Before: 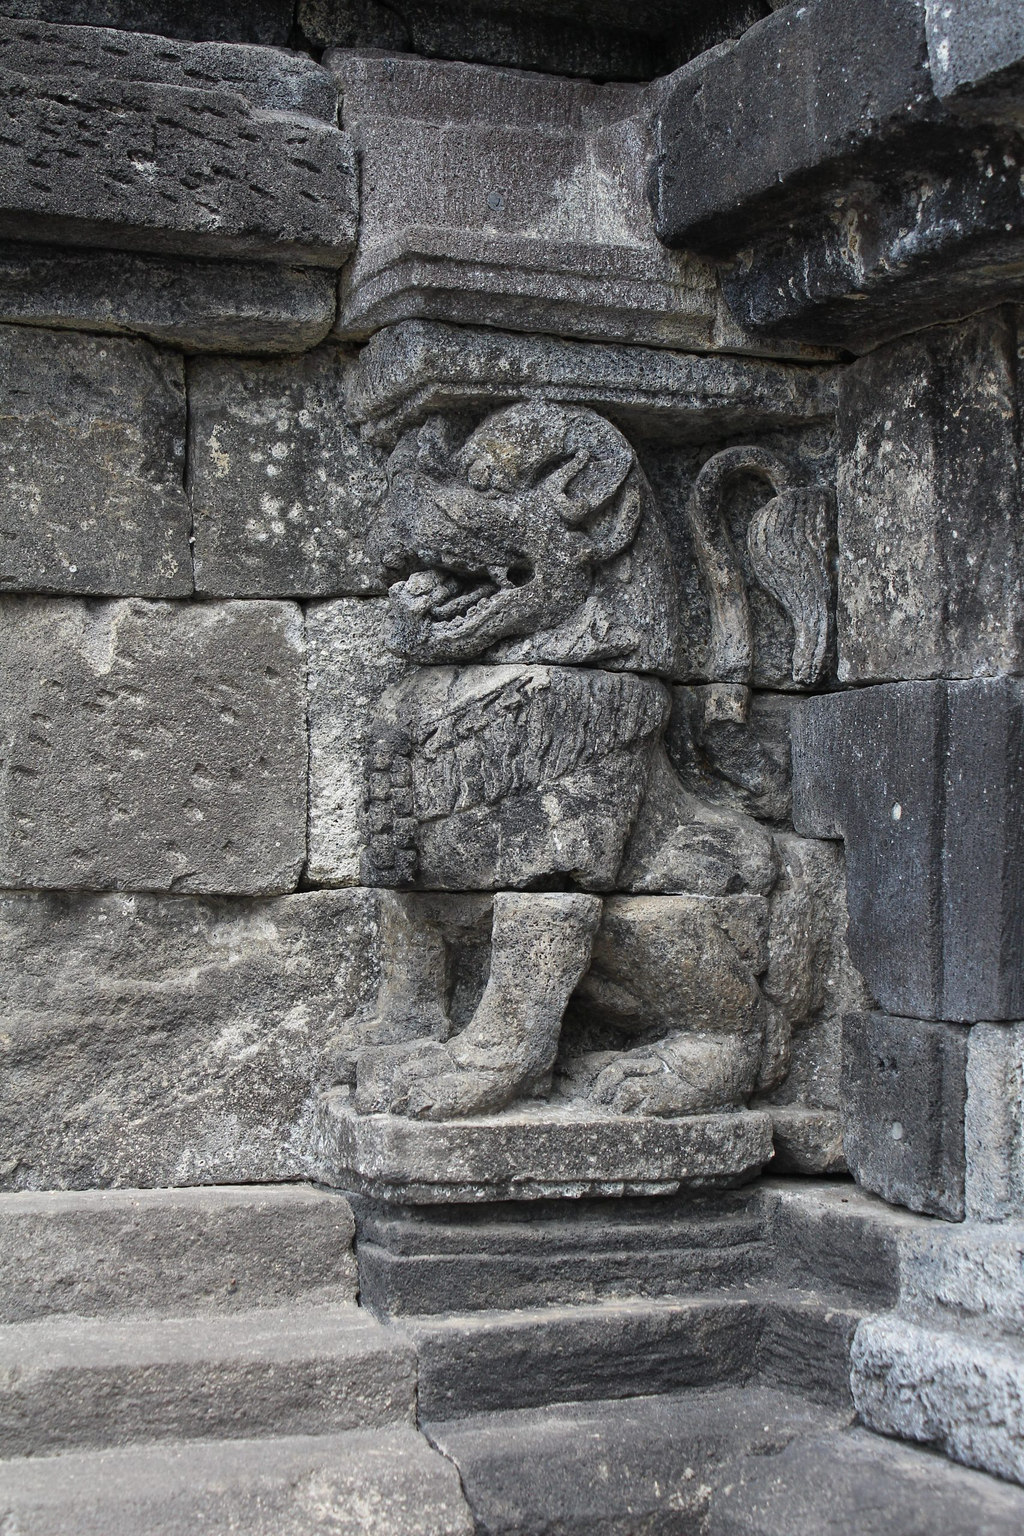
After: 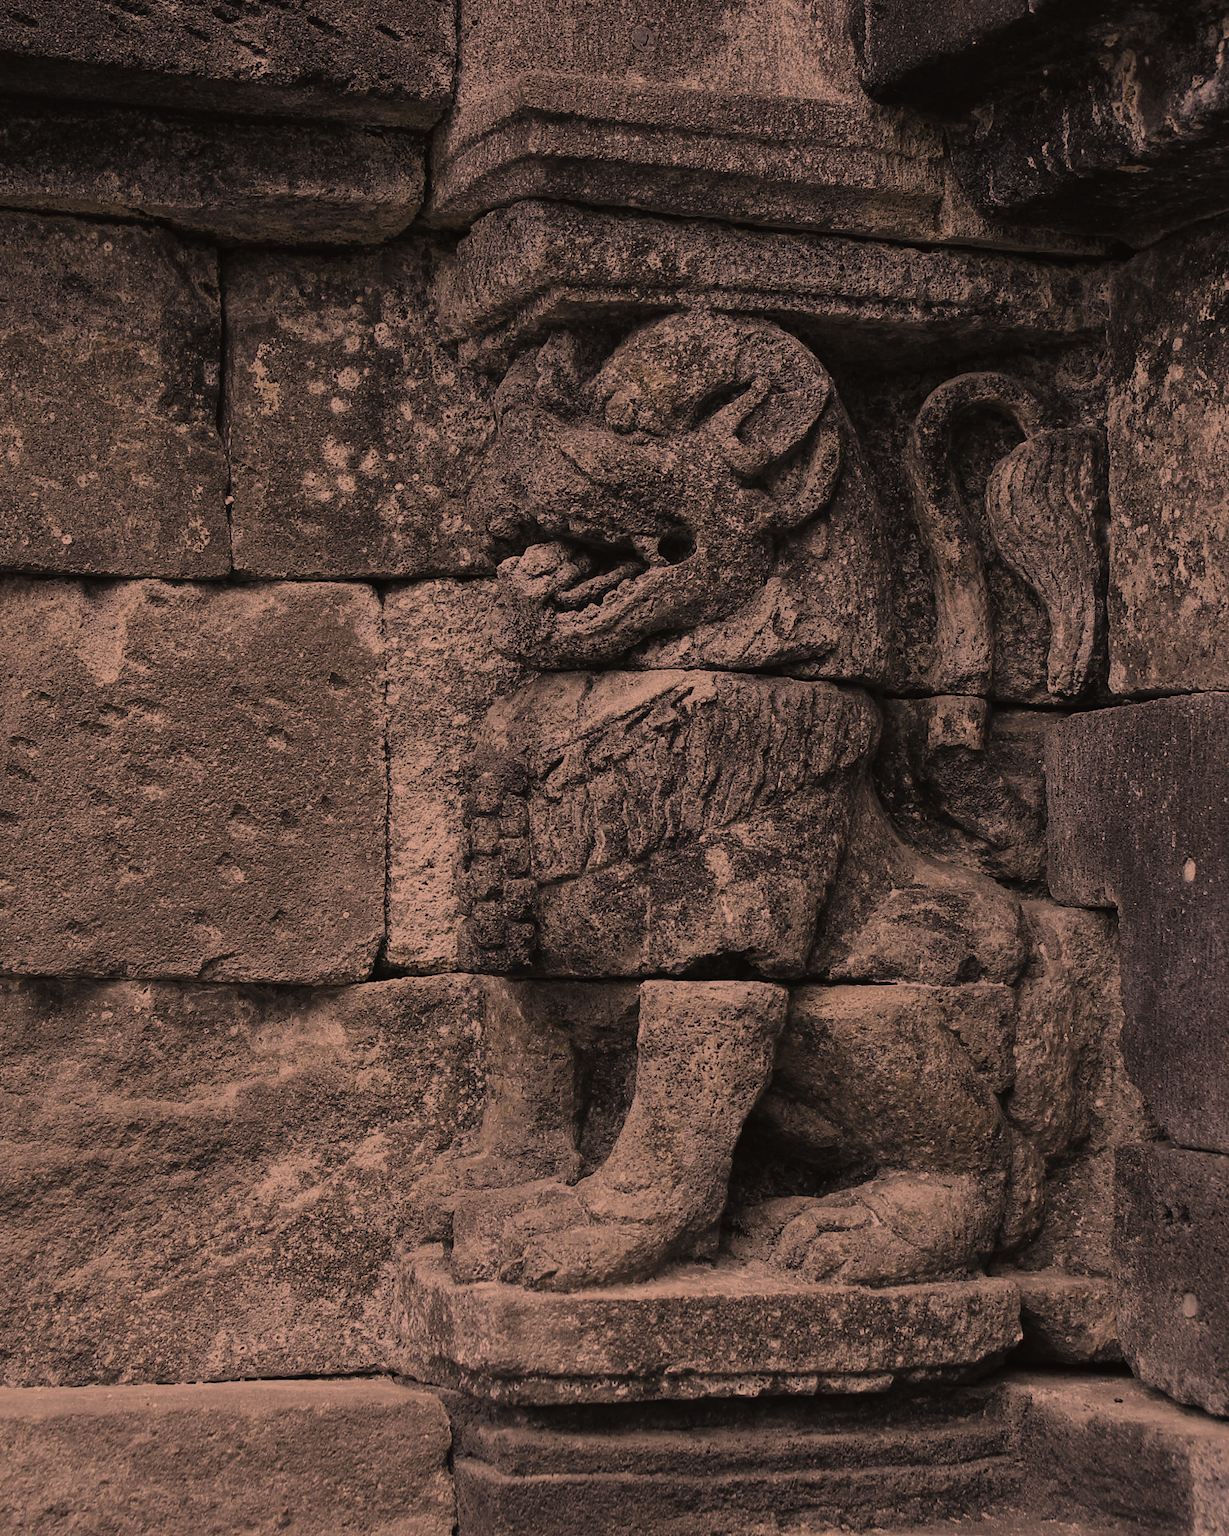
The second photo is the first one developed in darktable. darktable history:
crop and rotate: left 2.379%, top 11.253%, right 9.456%, bottom 15.339%
color correction: highlights a* 39.49, highlights b* 39.97, saturation 0.691
filmic rgb: black relative exposure -7.65 EV, white relative exposure 4.56 EV, hardness 3.61
exposure: black level correction -0.017, exposure -1.053 EV, compensate highlight preservation false
